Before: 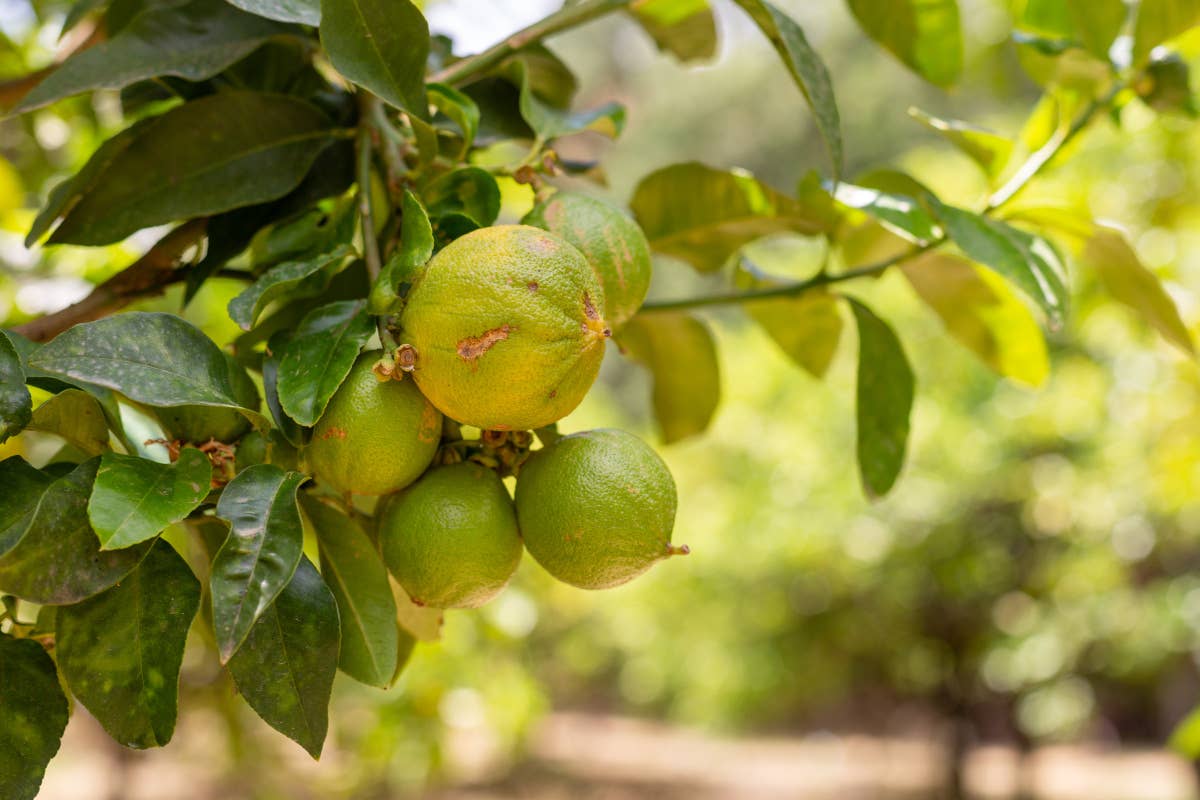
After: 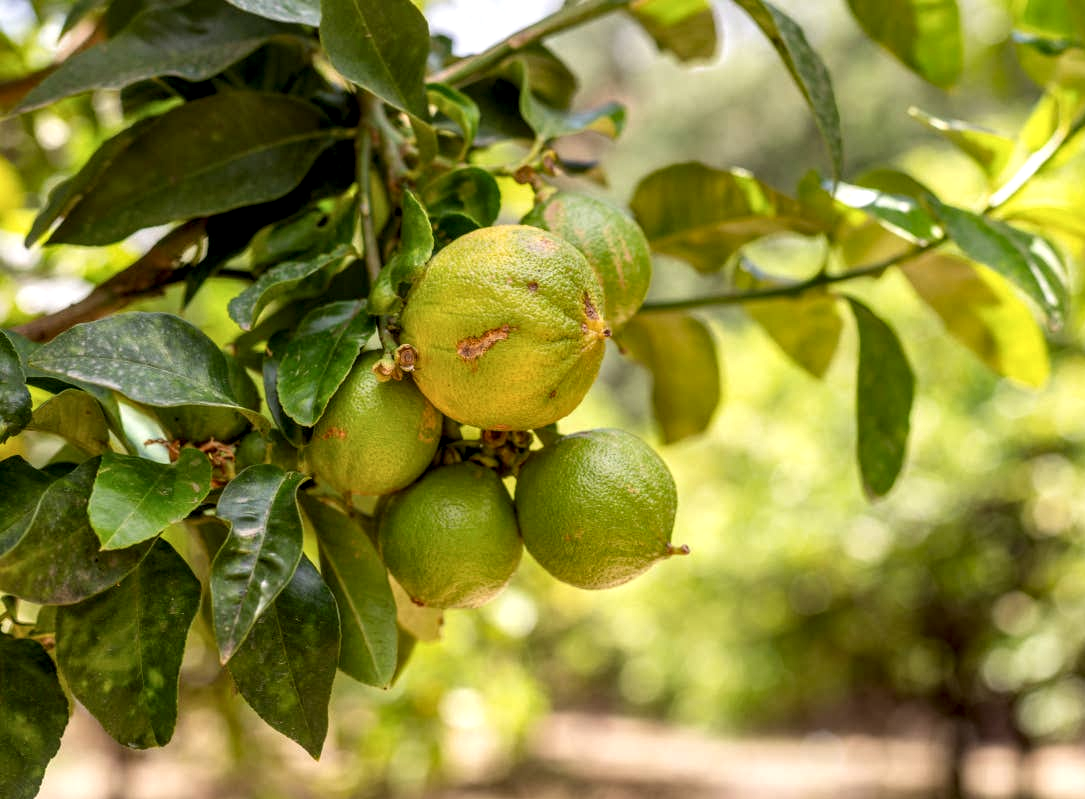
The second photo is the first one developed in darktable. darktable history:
local contrast: detail 150%
crop: right 9.512%, bottom 0.031%
